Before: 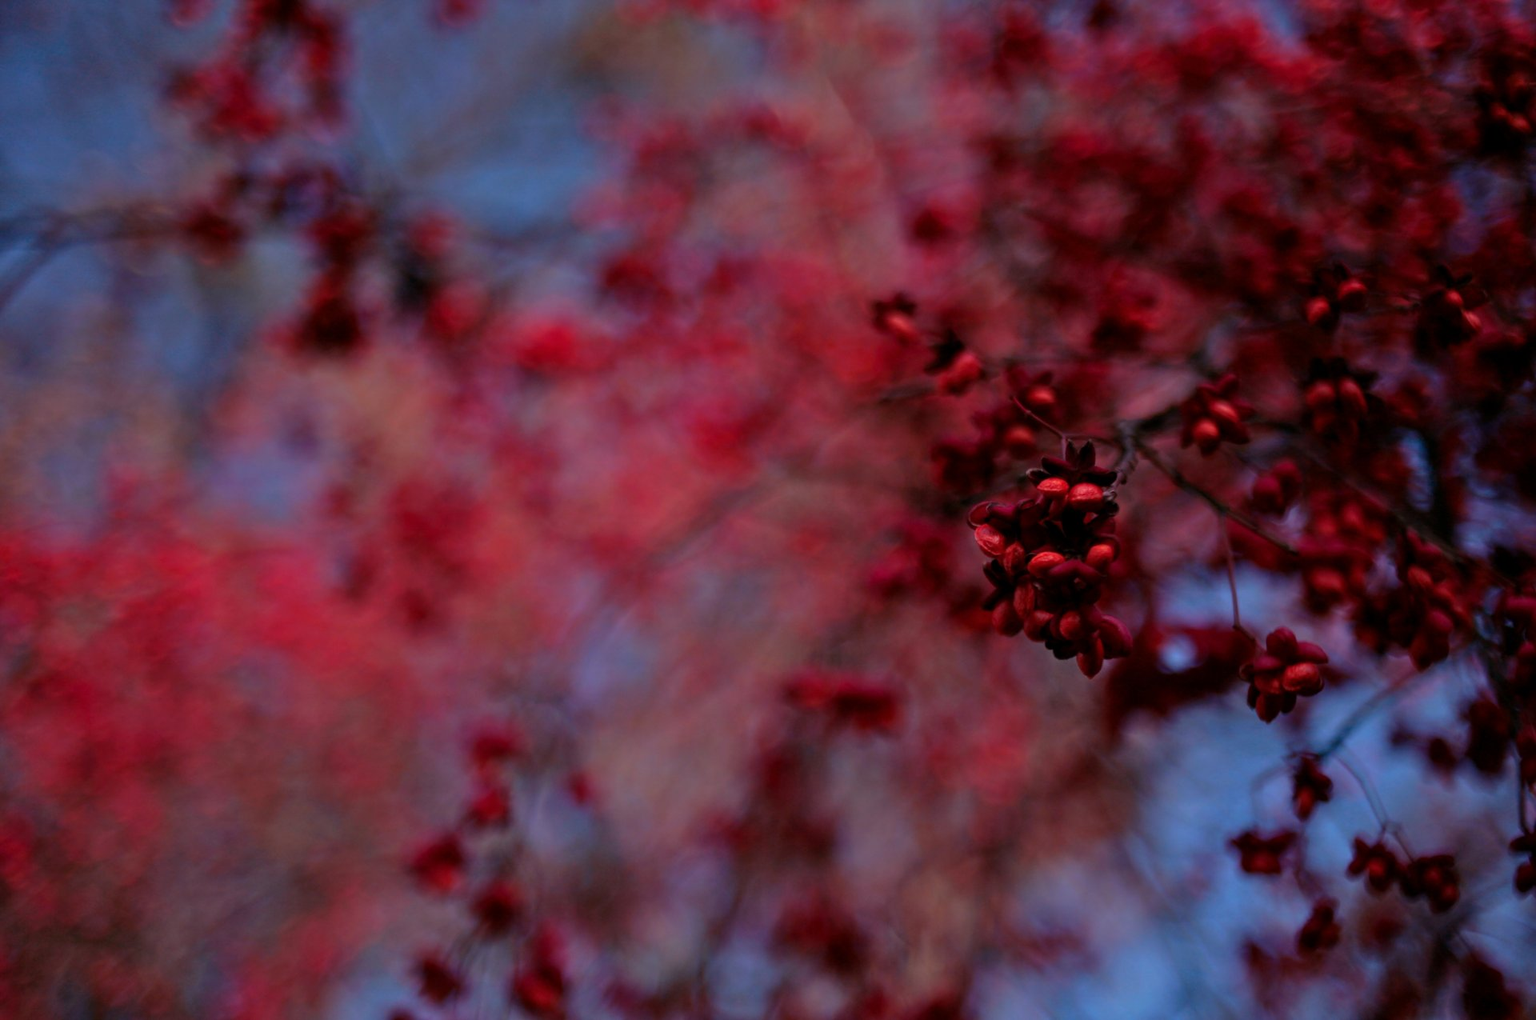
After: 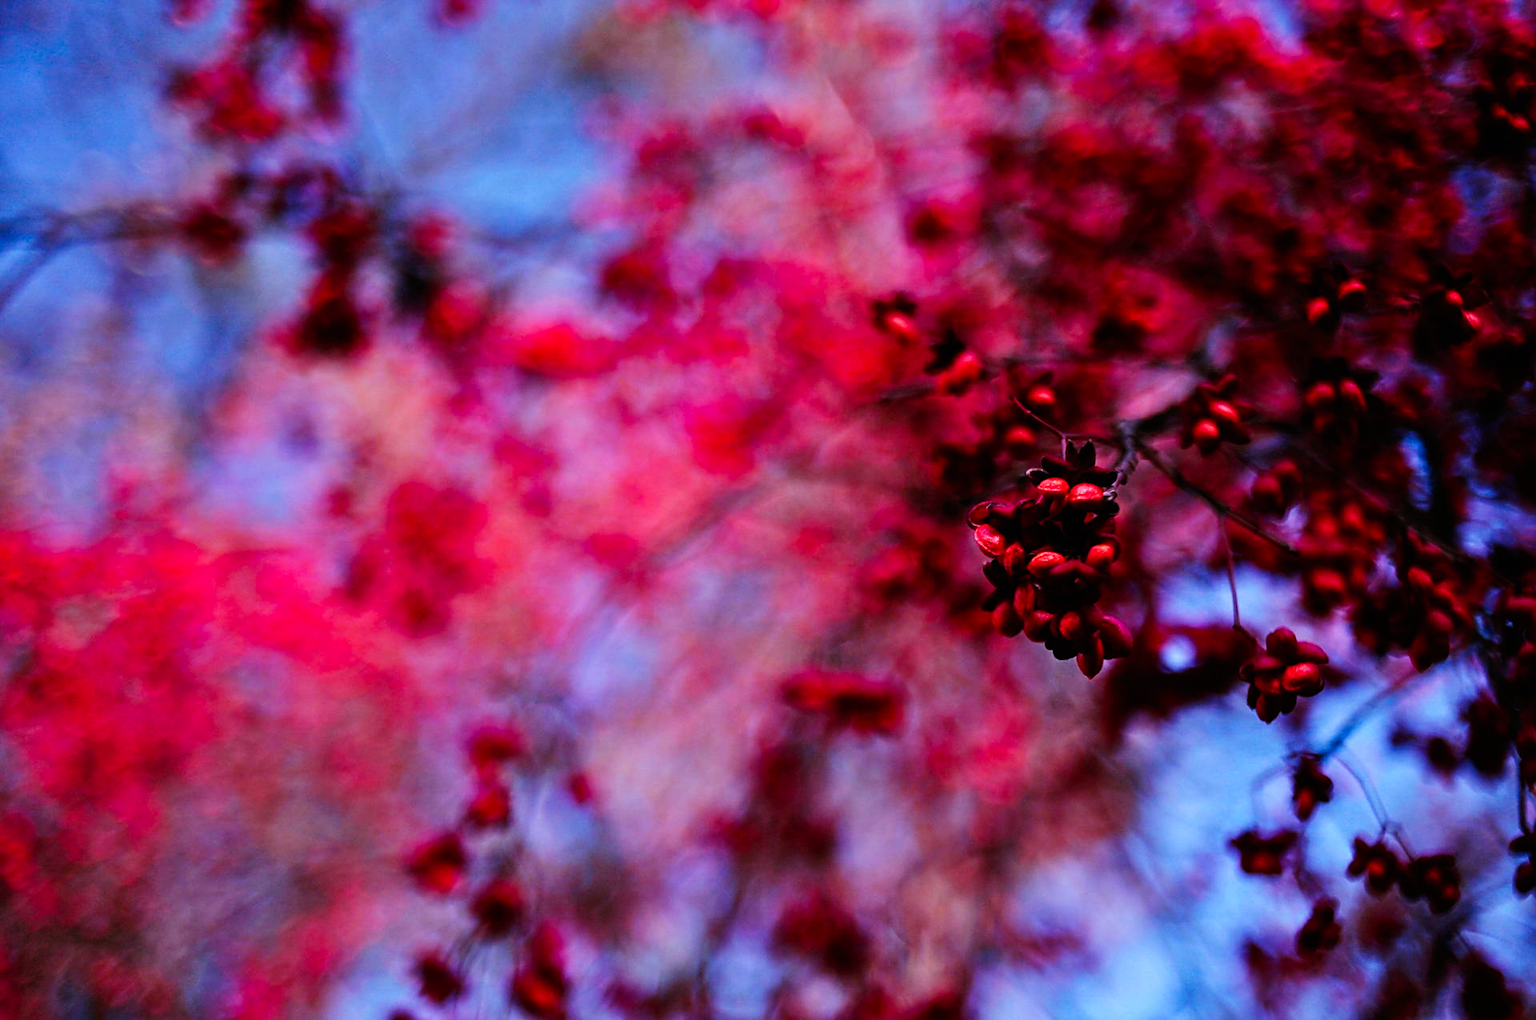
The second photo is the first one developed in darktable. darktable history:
white balance: red 0.948, green 1.02, blue 1.176
base curve: curves: ch0 [(0, 0) (0.007, 0.004) (0.027, 0.03) (0.046, 0.07) (0.207, 0.54) (0.442, 0.872) (0.673, 0.972) (1, 1)], preserve colors none
sharpen: on, module defaults
color balance: on, module defaults
